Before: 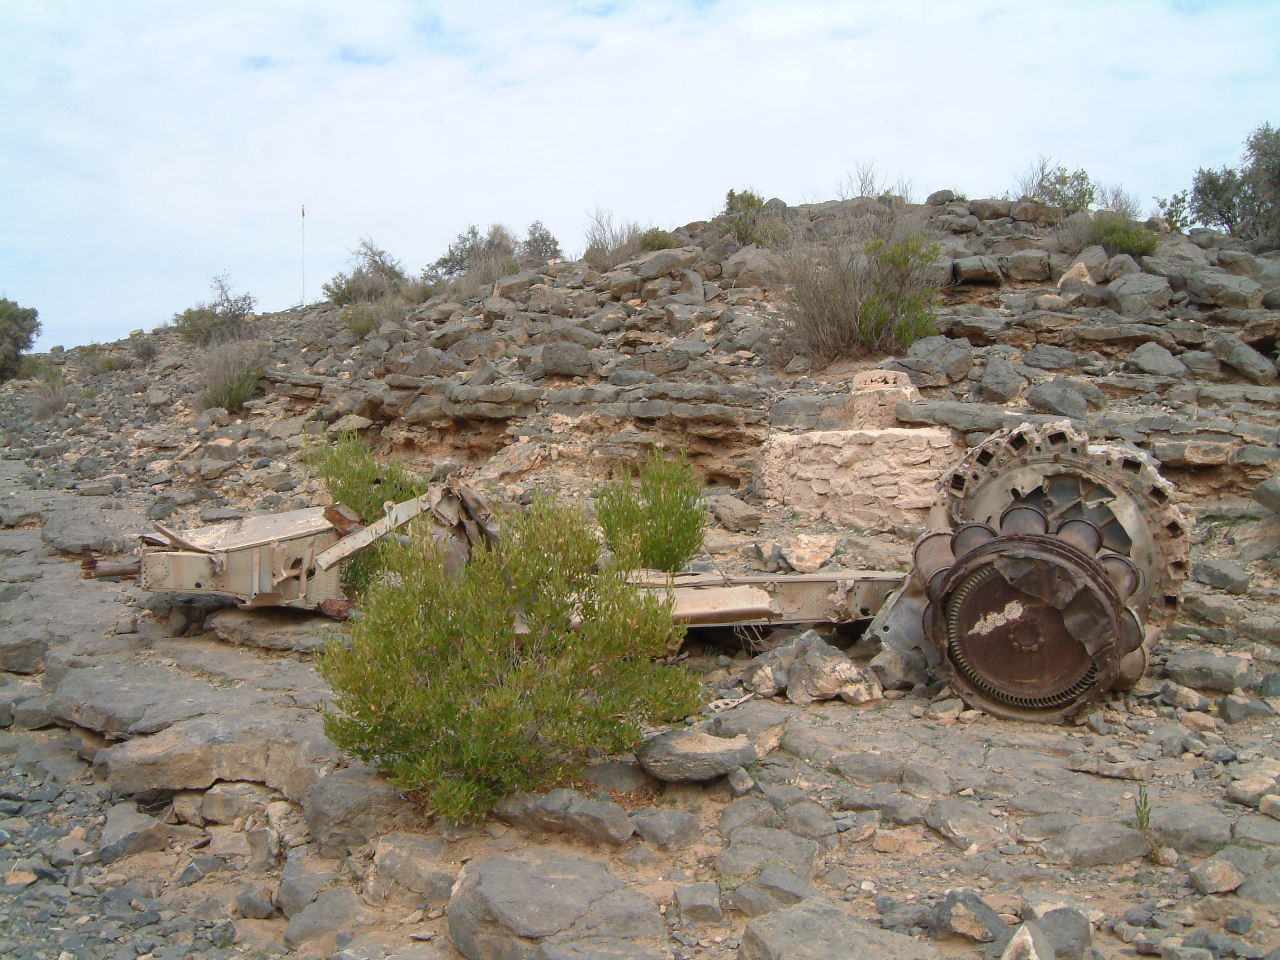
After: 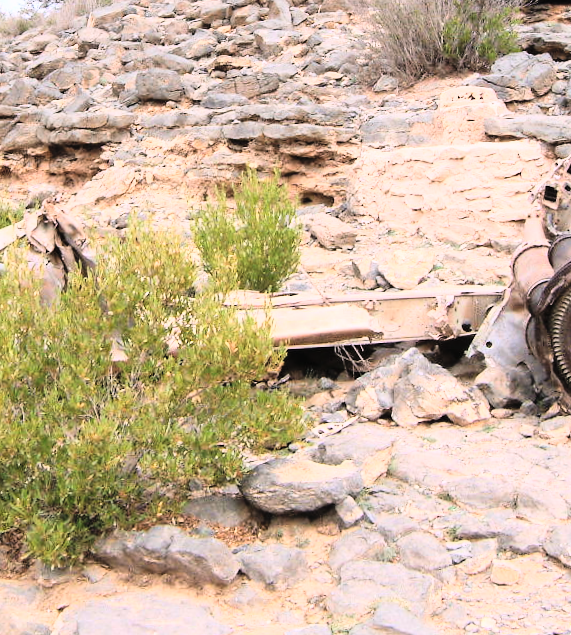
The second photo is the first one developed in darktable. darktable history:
rgb curve: curves: ch0 [(0, 0) (0.21, 0.15) (0.24, 0.21) (0.5, 0.75) (0.75, 0.96) (0.89, 0.99) (1, 1)]; ch1 [(0, 0.02) (0.21, 0.13) (0.25, 0.2) (0.5, 0.67) (0.75, 0.9) (0.89, 0.97) (1, 1)]; ch2 [(0, 0.02) (0.21, 0.13) (0.25, 0.2) (0.5, 0.67) (0.75, 0.9) (0.89, 0.97) (1, 1)], compensate middle gray true
white balance: red 1.05, blue 1.072
crop: left 31.379%, top 24.658%, right 20.326%, bottom 6.628%
rotate and perspective: rotation -1.68°, lens shift (vertical) -0.146, crop left 0.049, crop right 0.912, crop top 0.032, crop bottom 0.96
contrast brightness saturation: brightness 0.15
